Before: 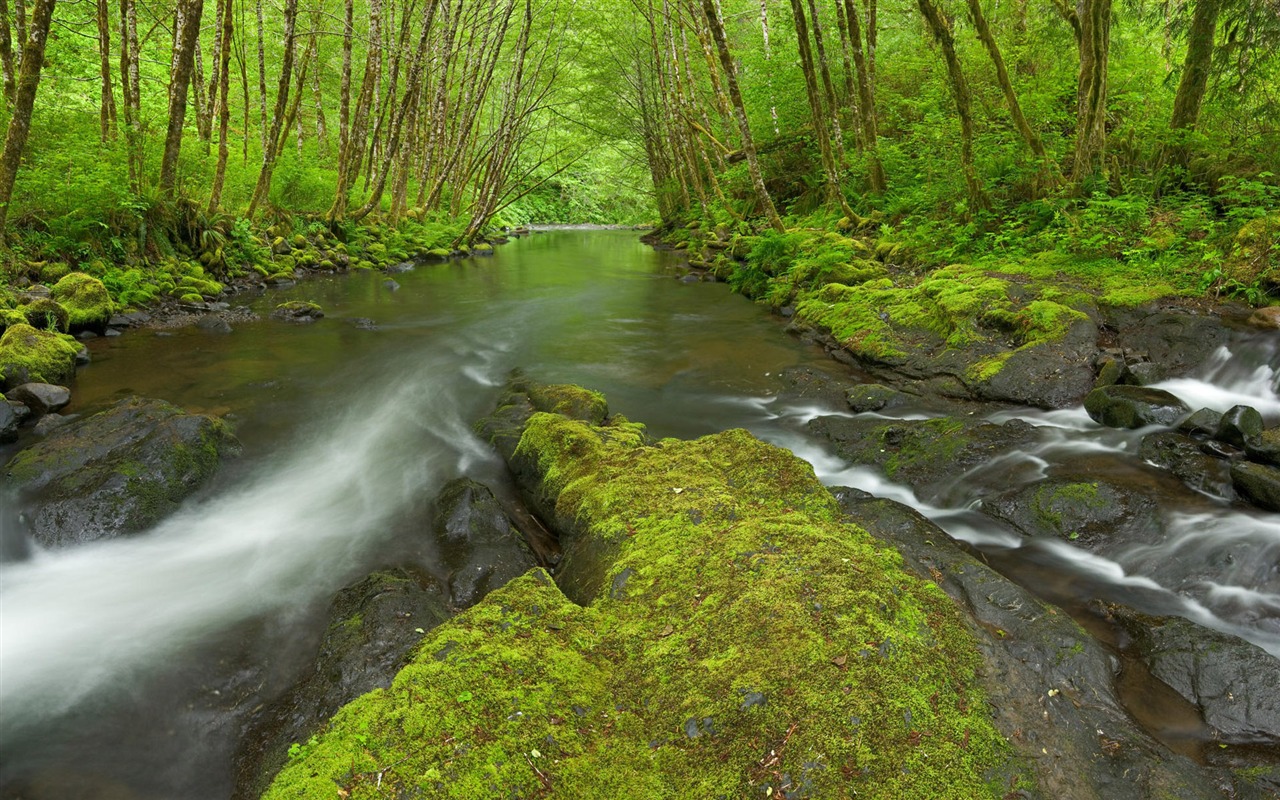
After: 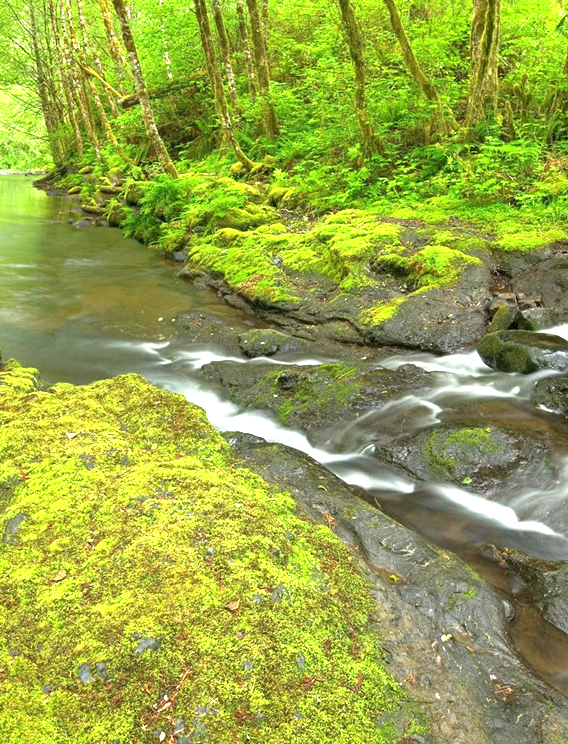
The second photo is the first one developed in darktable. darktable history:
crop: left 47.459%, top 6.892%, right 8.112%
exposure: exposure 1.491 EV, compensate exposure bias true, compensate highlight preservation false
